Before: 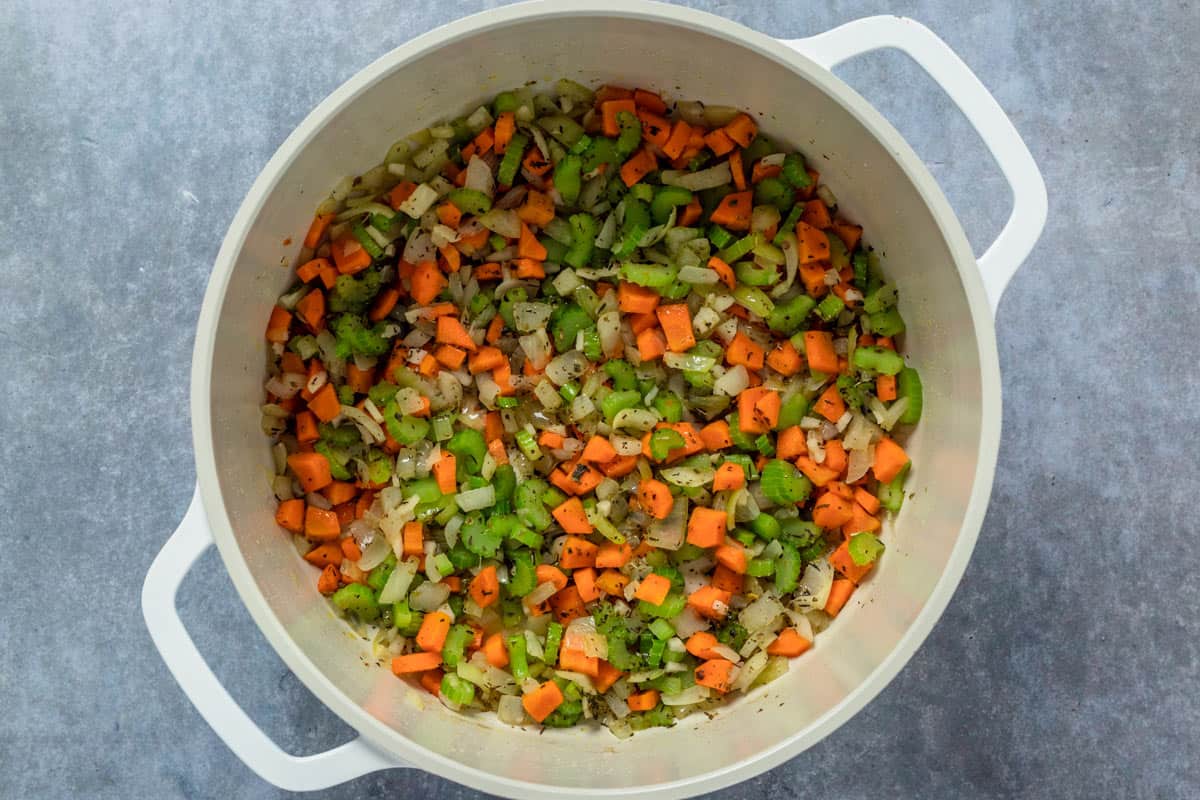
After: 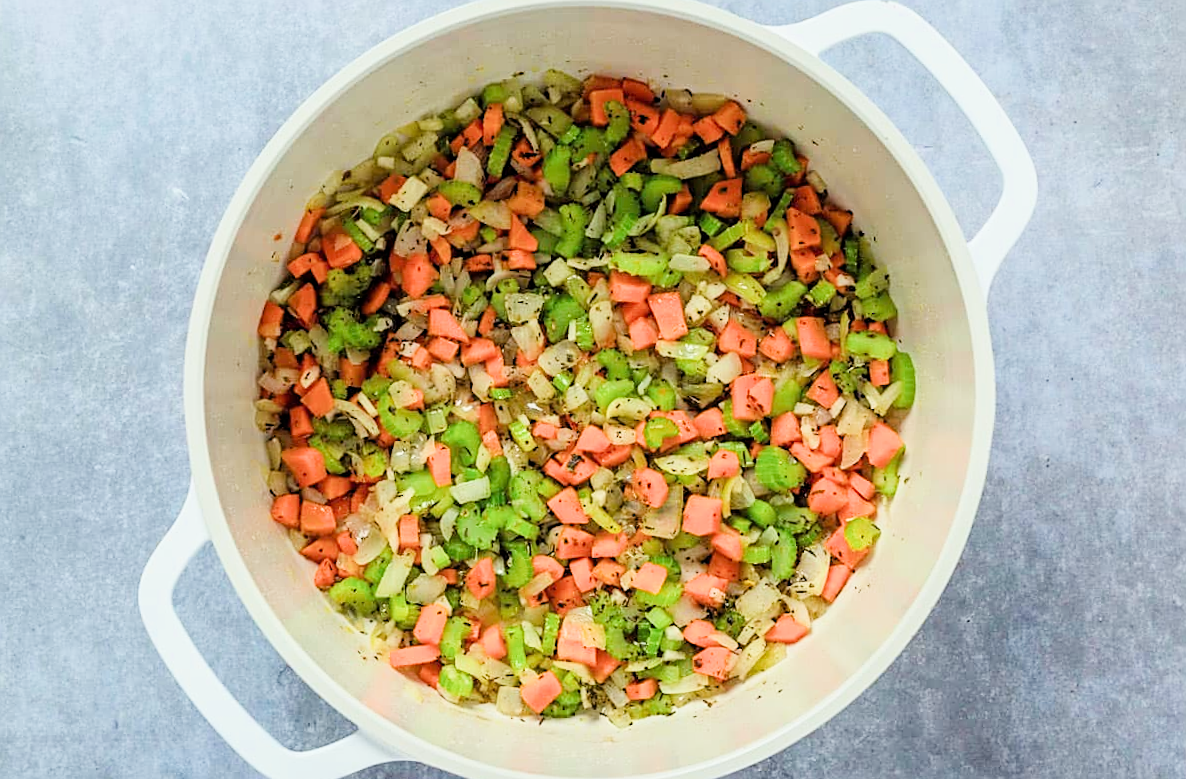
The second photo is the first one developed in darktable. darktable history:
white balance: red 0.978, blue 0.999
sharpen: on, module defaults
exposure: black level correction 0, exposure 1.45 EV, compensate exposure bias true, compensate highlight preservation false
filmic rgb: black relative exposure -7.65 EV, white relative exposure 4.56 EV, hardness 3.61
rotate and perspective: rotation -1°, crop left 0.011, crop right 0.989, crop top 0.025, crop bottom 0.975
